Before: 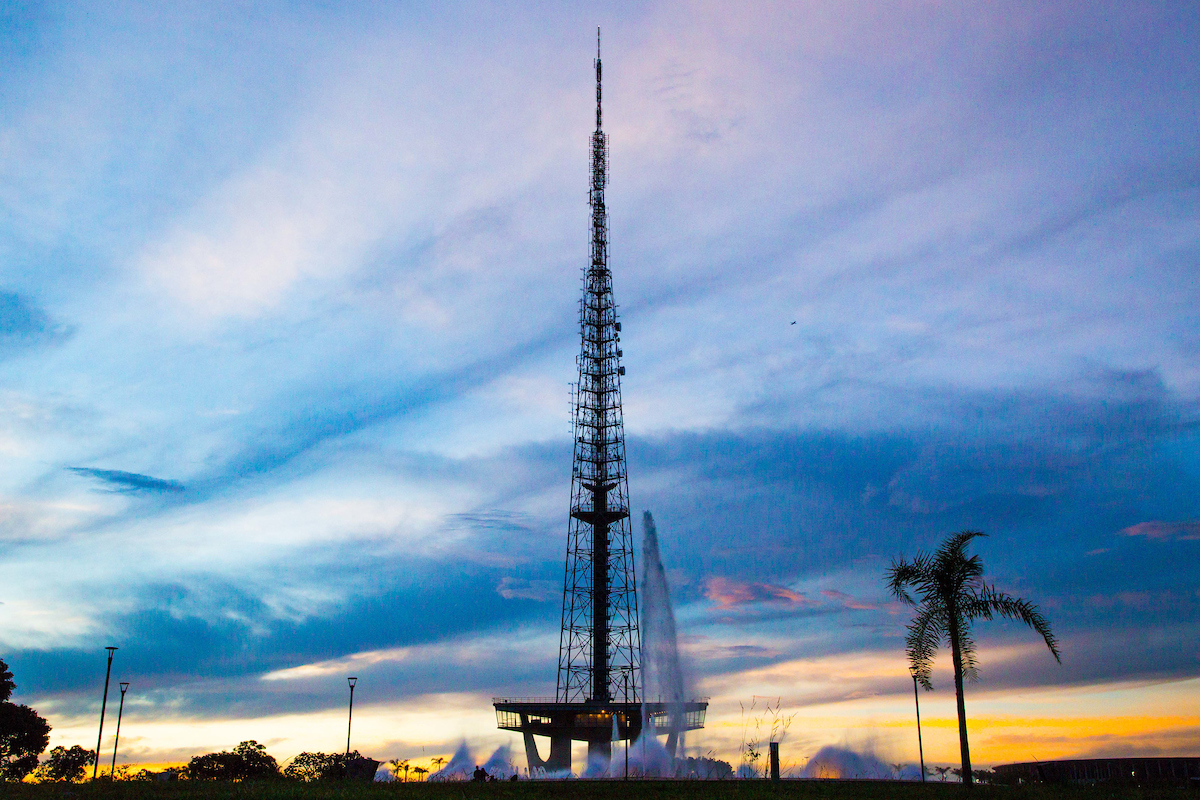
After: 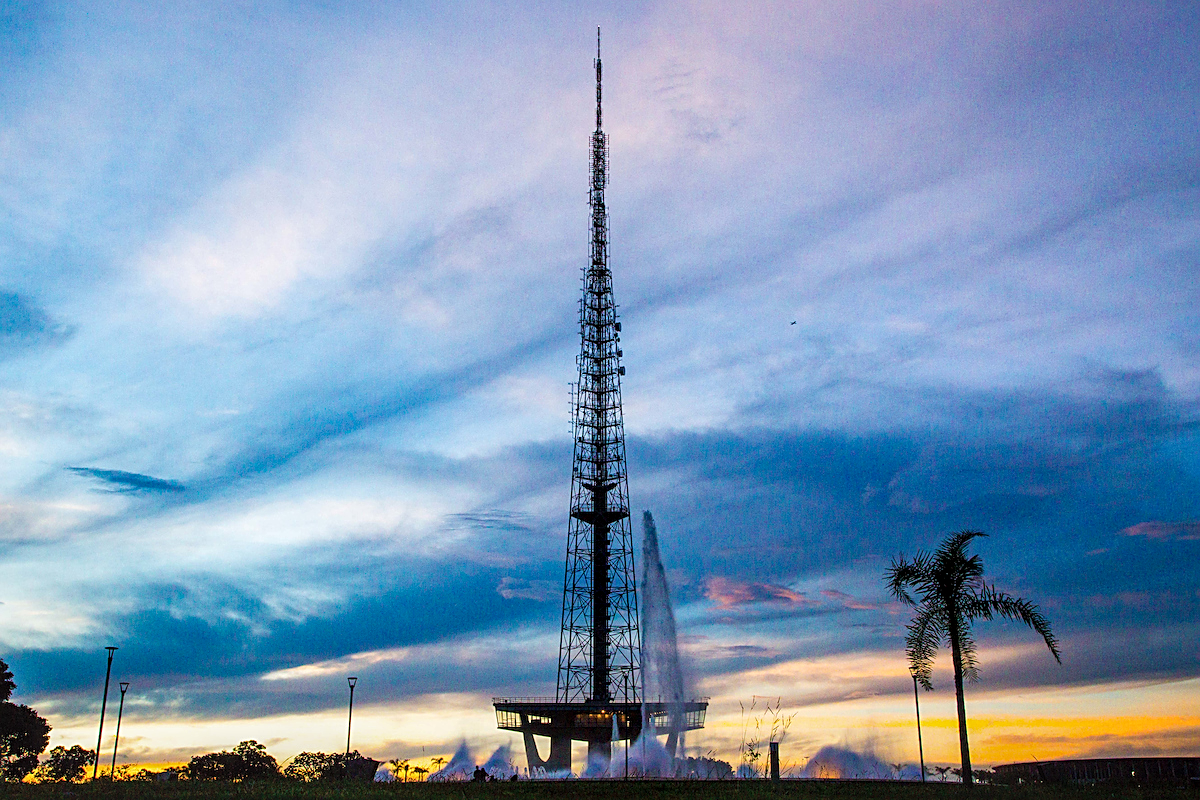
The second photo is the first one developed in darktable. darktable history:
local contrast: detail 130%
sharpen: amount 0.497
